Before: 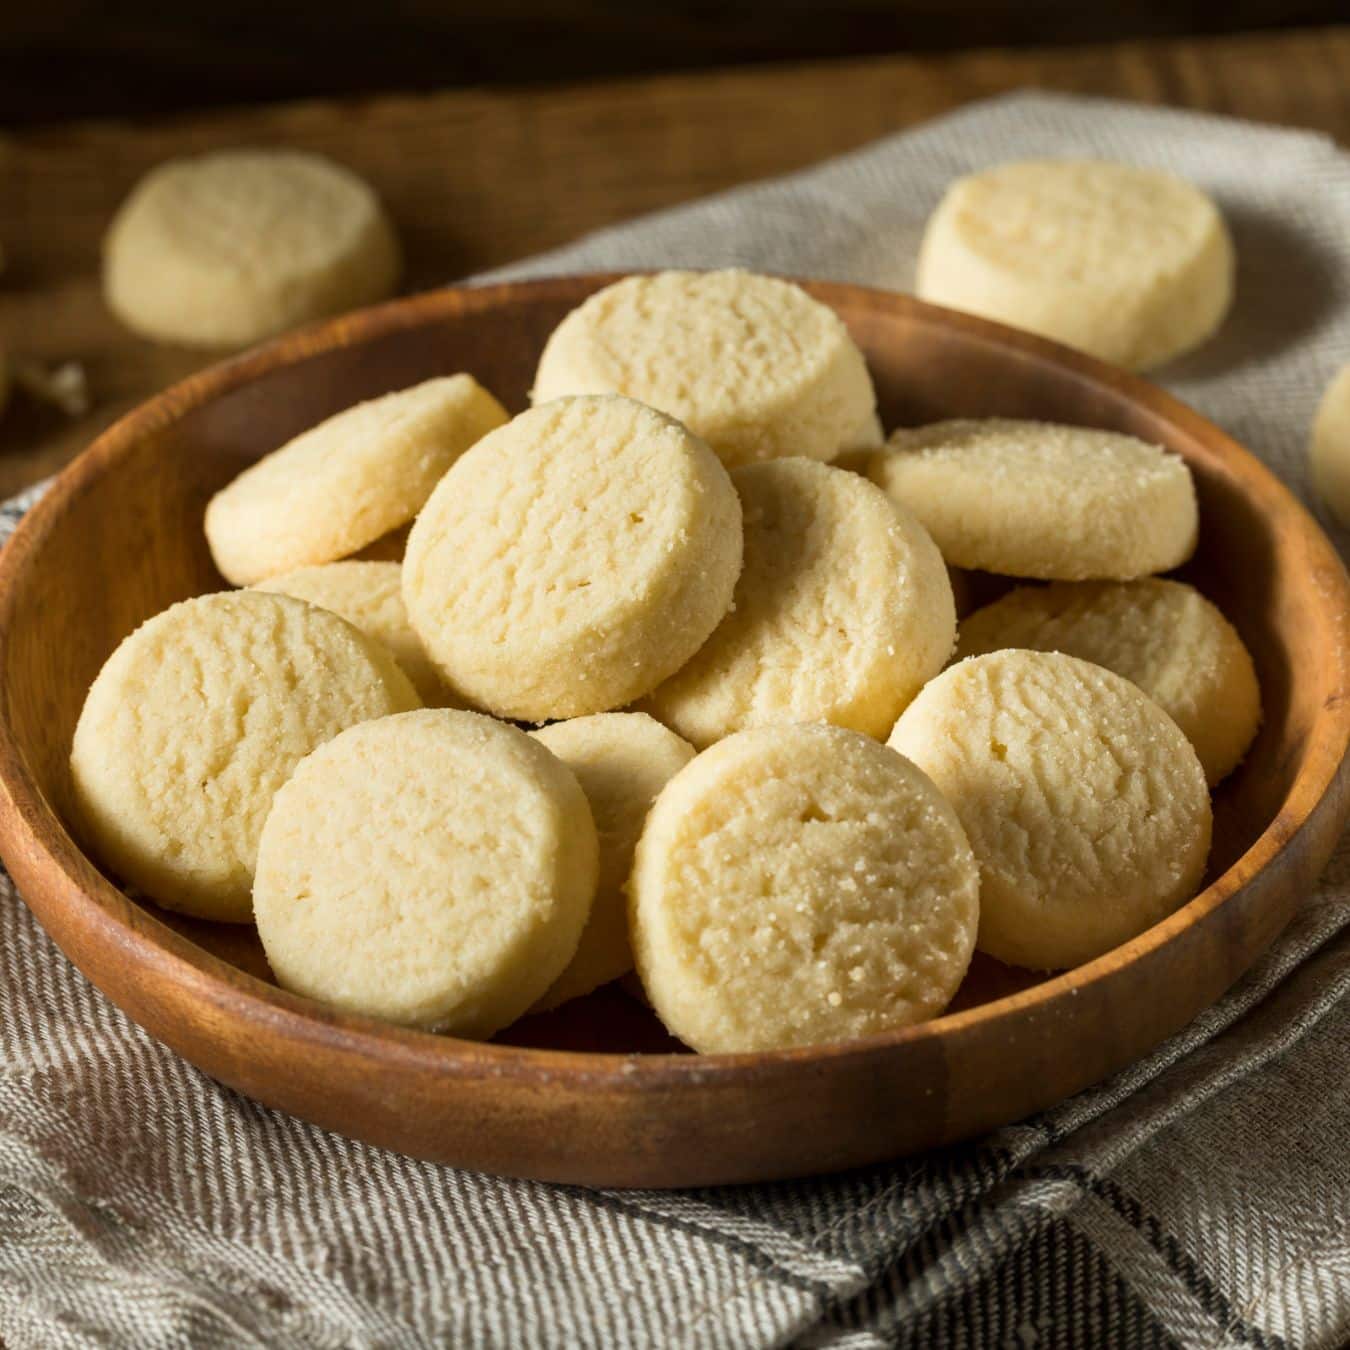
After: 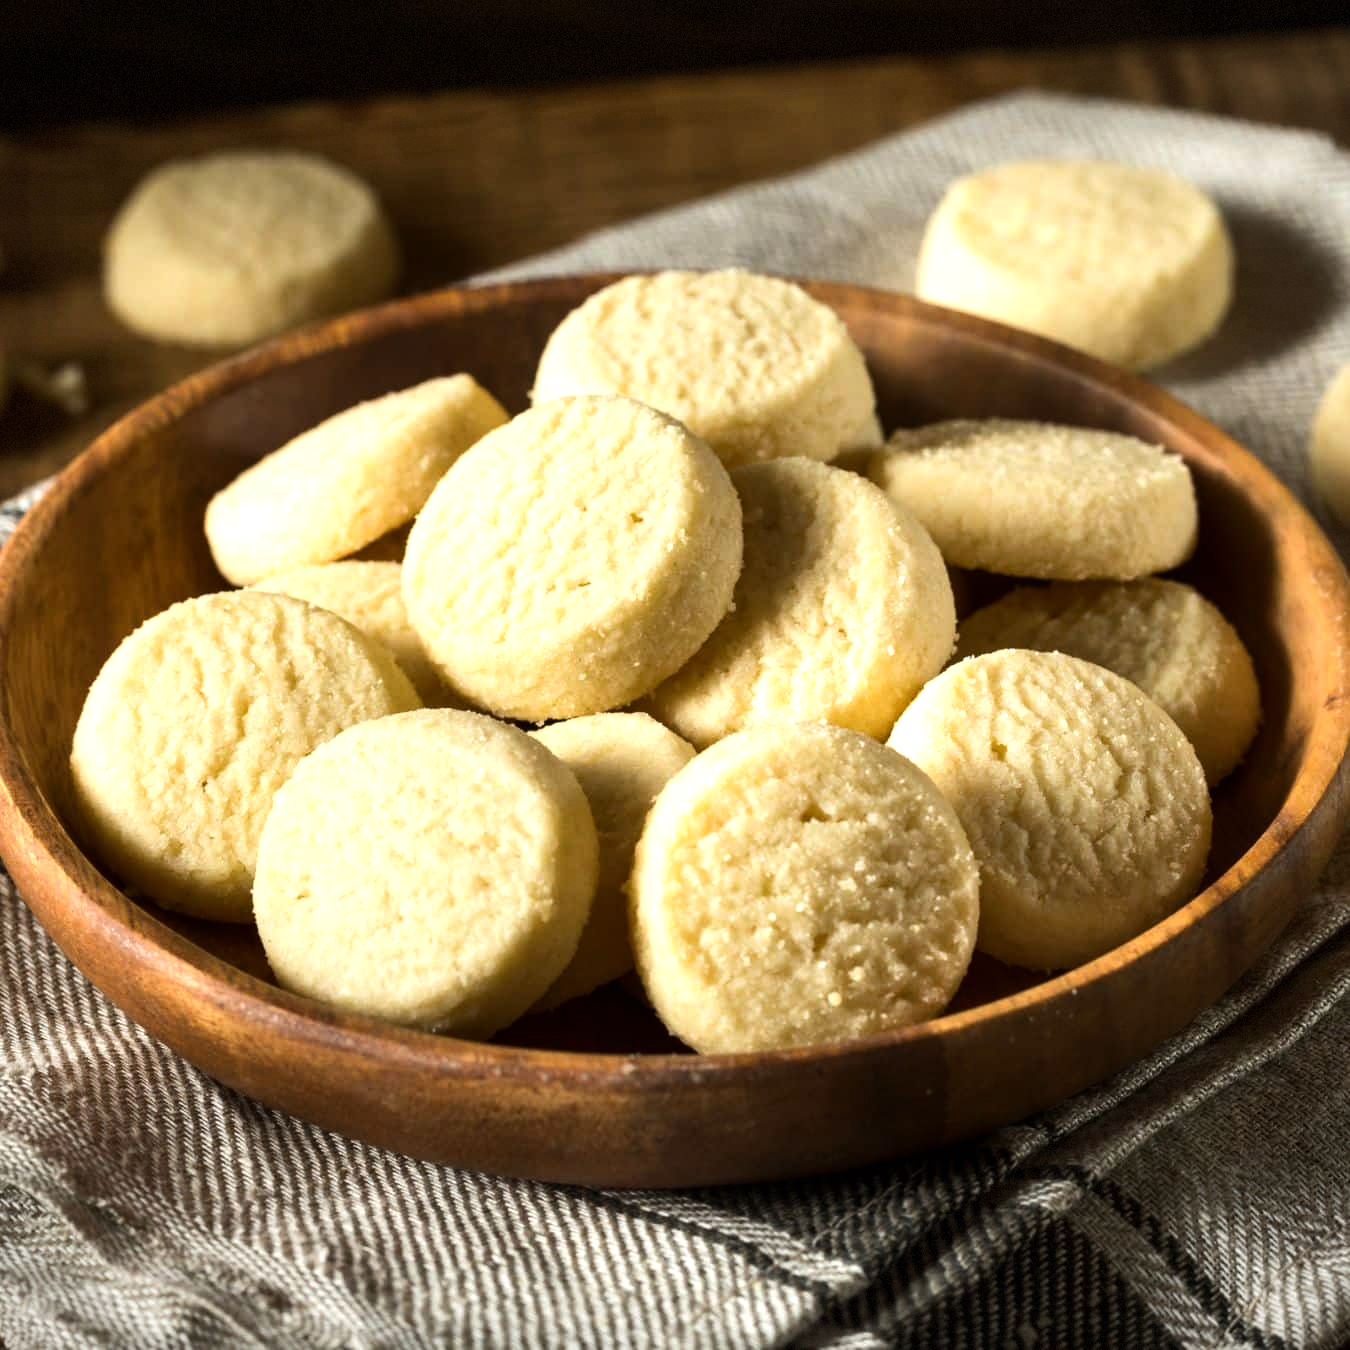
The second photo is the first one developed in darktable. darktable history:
tone equalizer: -8 EV -0.75 EV, -7 EV -0.7 EV, -6 EV -0.6 EV, -5 EV -0.4 EV, -3 EV 0.4 EV, -2 EV 0.6 EV, -1 EV 0.7 EV, +0 EV 0.75 EV, edges refinement/feathering 500, mask exposure compensation -1.57 EV, preserve details no
base curve: preserve colors none
vignetting: fall-off start 100%, fall-off radius 71%, brightness -0.434, saturation -0.2, width/height ratio 1.178, dithering 8-bit output, unbound false
